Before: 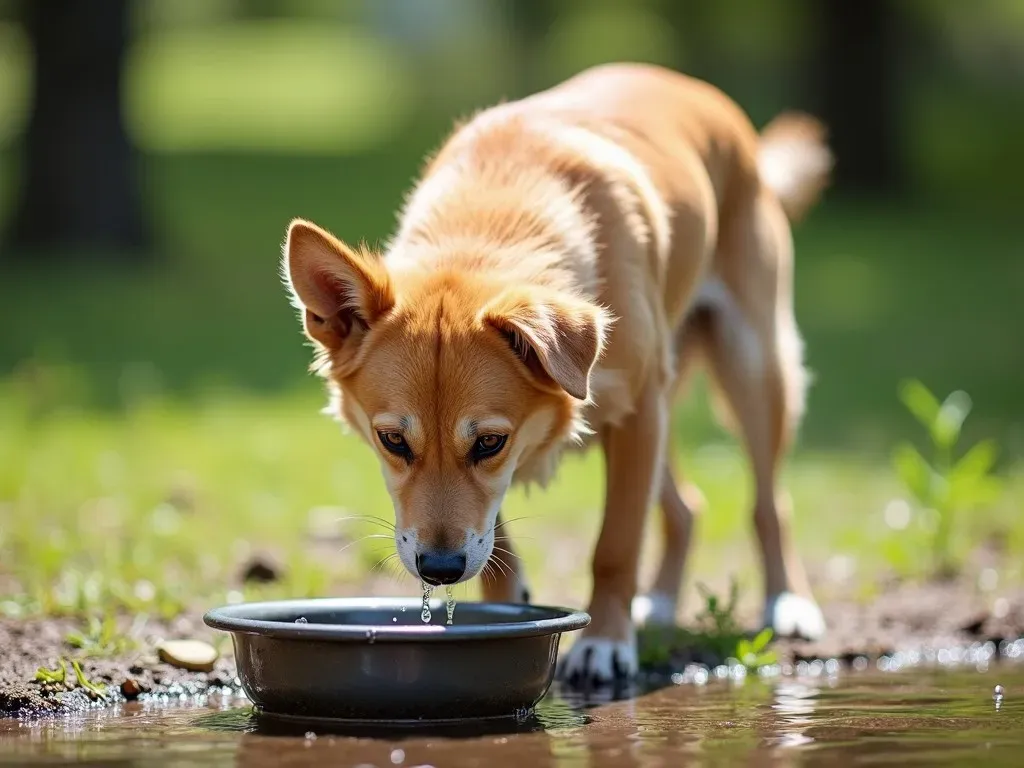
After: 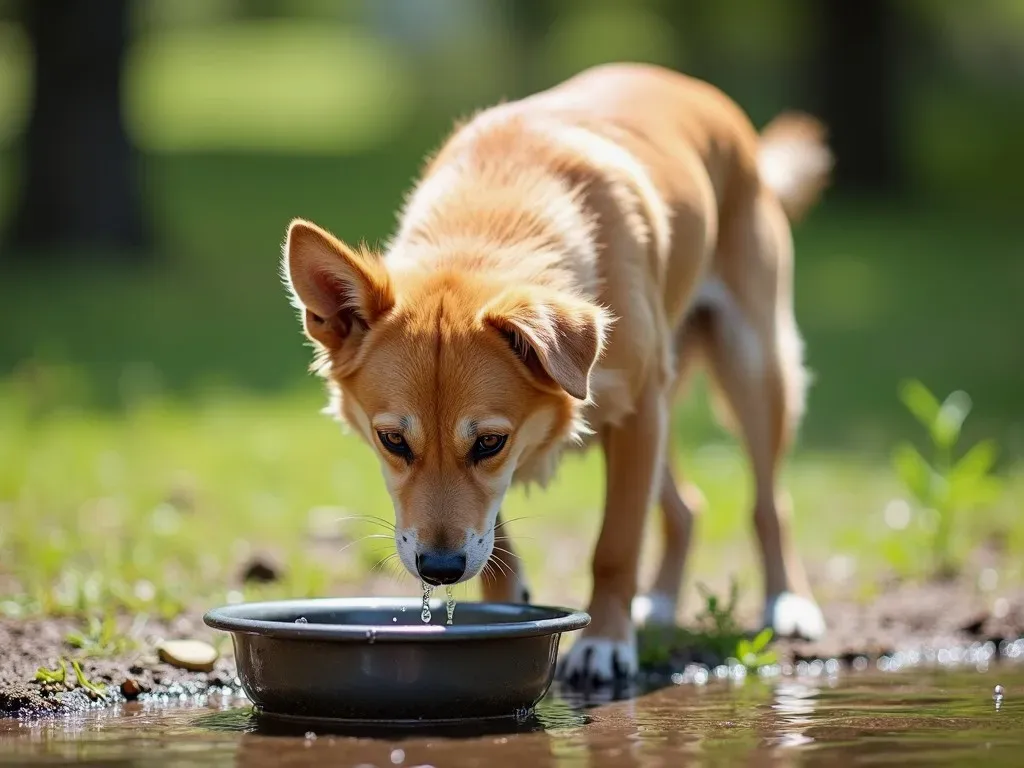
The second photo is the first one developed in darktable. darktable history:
tone equalizer: edges refinement/feathering 500, mask exposure compensation -1.57 EV, preserve details no
exposure: exposure -0.072 EV, compensate exposure bias true, compensate highlight preservation false
